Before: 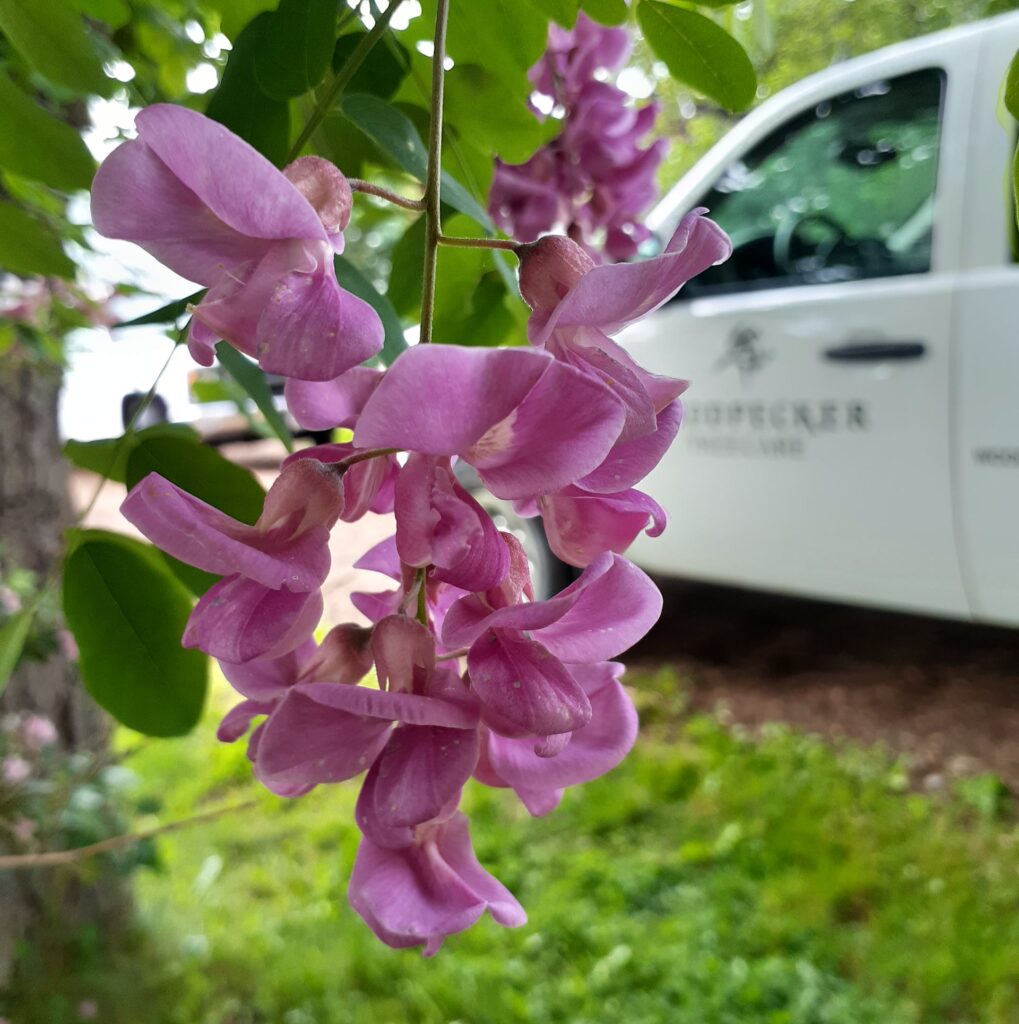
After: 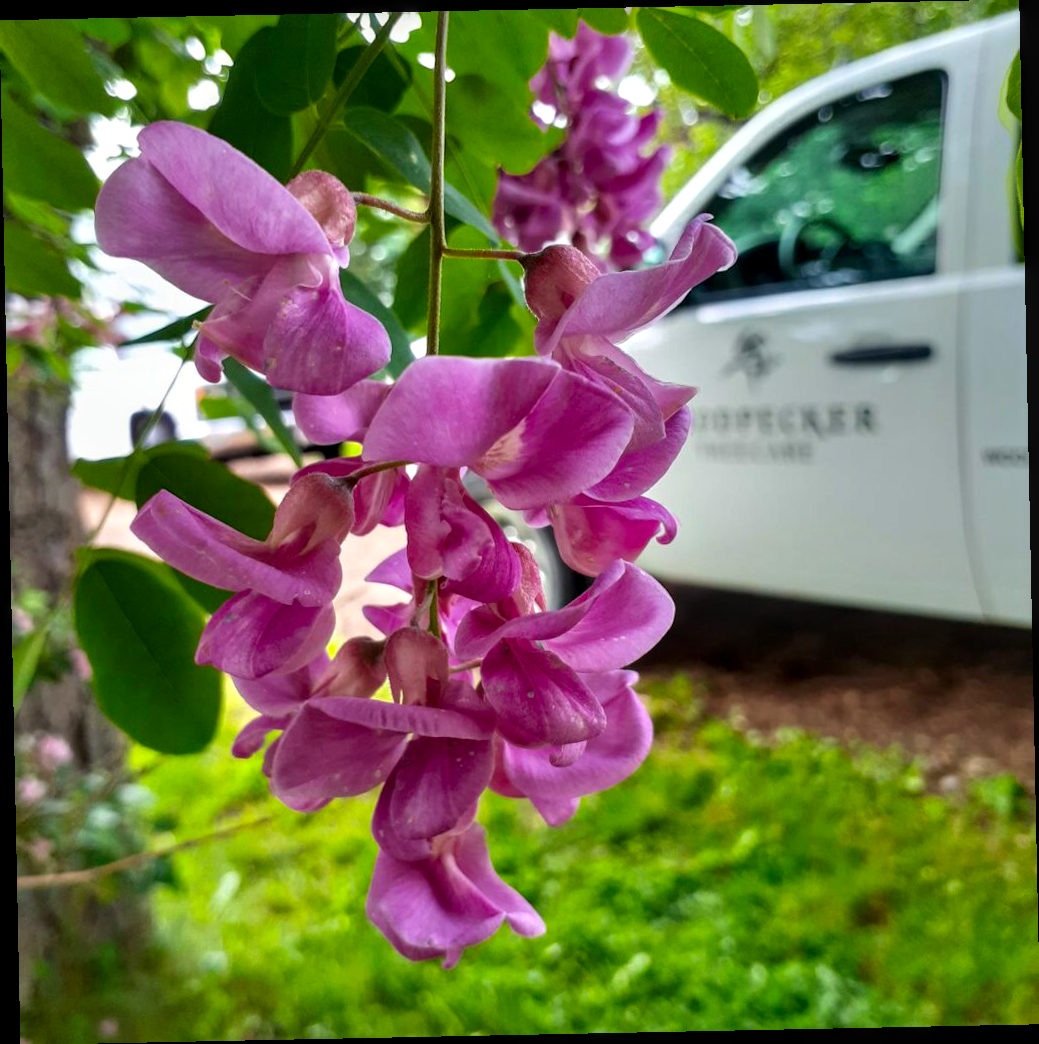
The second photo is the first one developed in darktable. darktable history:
local contrast: on, module defaults
rotate and perspective: rotation -1.17°, automatic cropping off
color balance rgb: perceptual saturation grading › global saturation 3.7%, global vibrance 5.56%, contrast 3.24%
color correction: saturation 1.32
